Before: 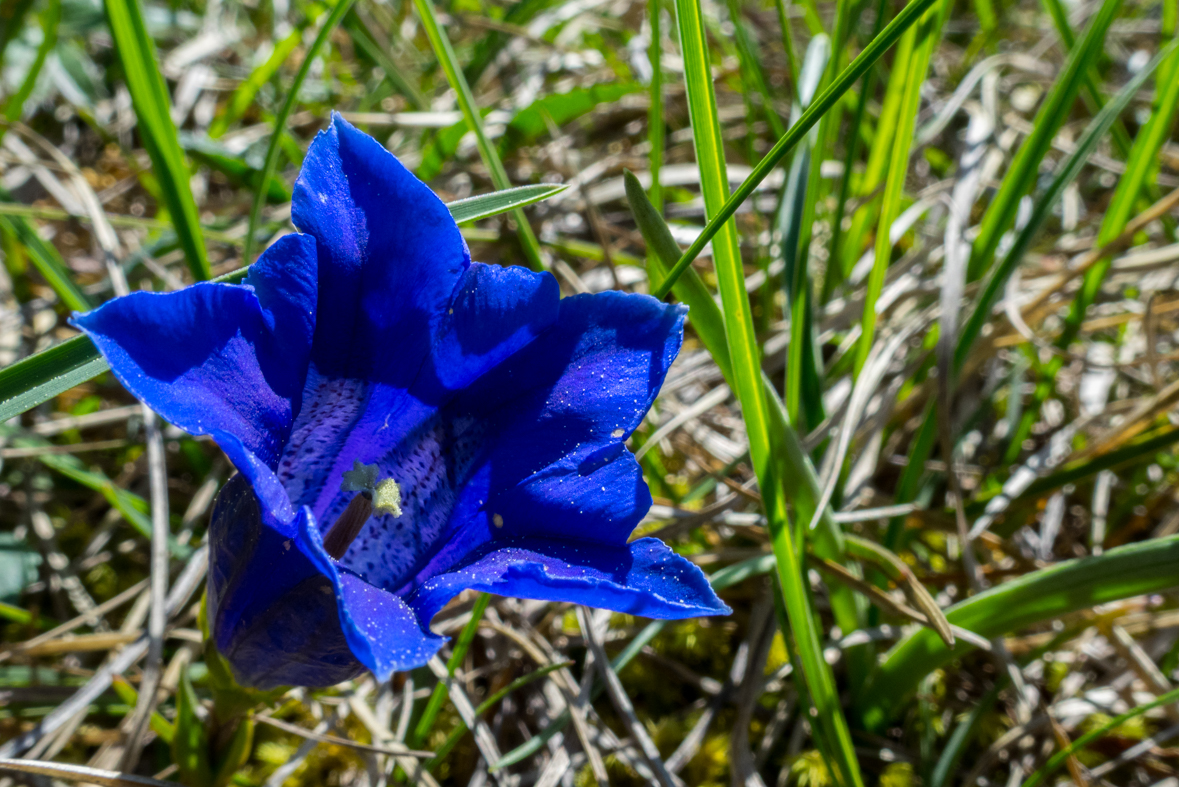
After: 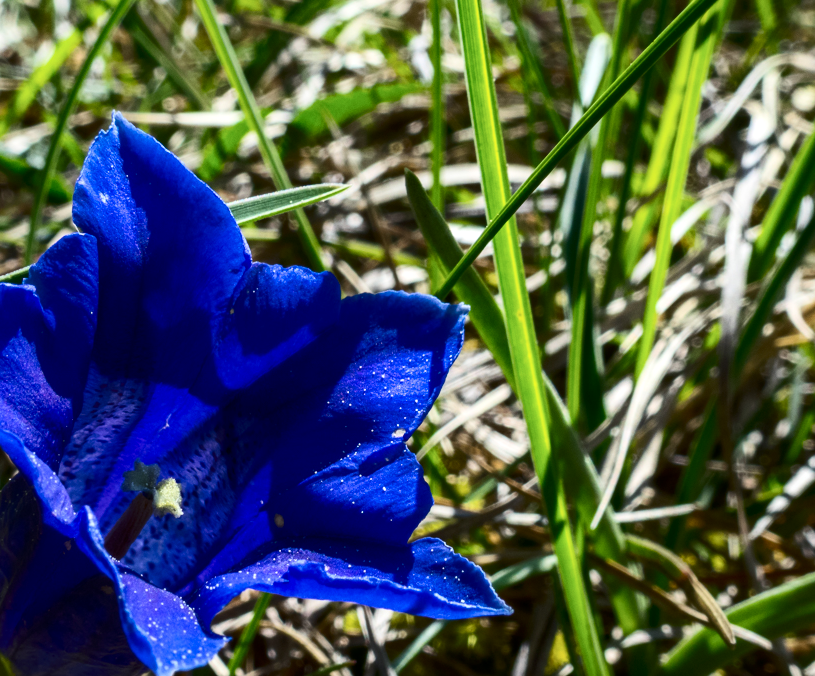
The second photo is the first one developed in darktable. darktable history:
contrast brightness saturation: contrast 0.283
crop: left 18.624%, right 12.232%, bottom 14.057%
tone equalizer: -8 EV -0.001 EV, -7 EV 0.001 EV, -6 EV -0.001 EV, -5 EV -0.006 EV, -4 EV -0.056 EV, -3 EV -0.209 EV, -2 EV -0.253 EV, -1 EV 0.096 EV, +0 EV 0.281 EV
